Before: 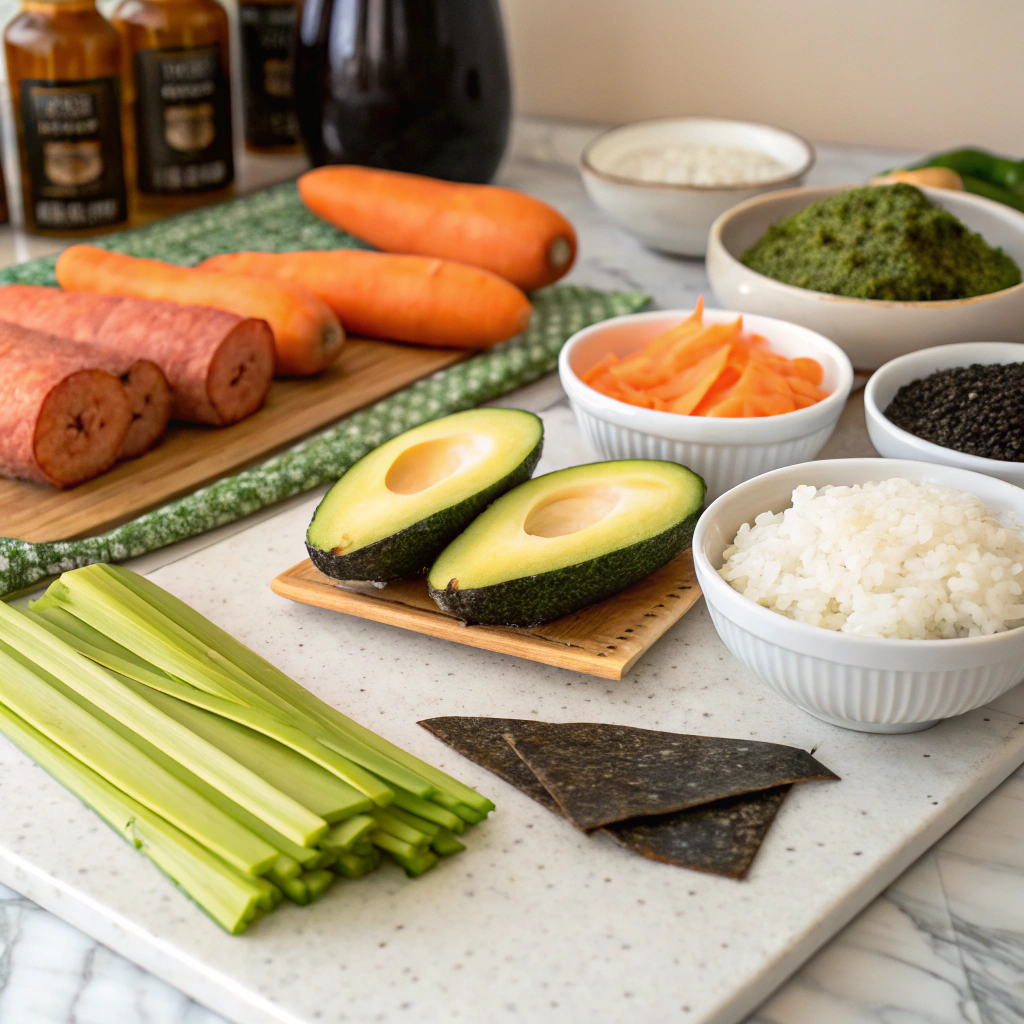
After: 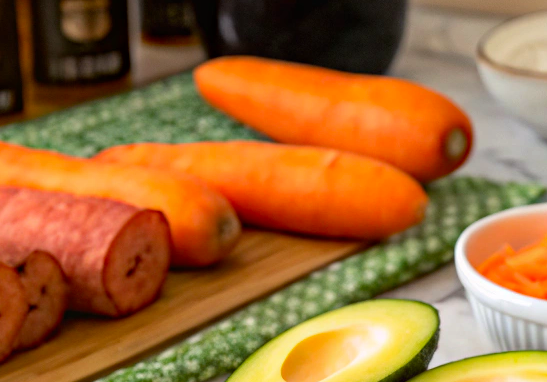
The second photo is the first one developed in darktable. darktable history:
contrast brightness saturation: saturation 0.175
haze removal: compatibility mode true
crop: left 10.215%, top 10.662%, right 36.346%, bottom 51.963%
